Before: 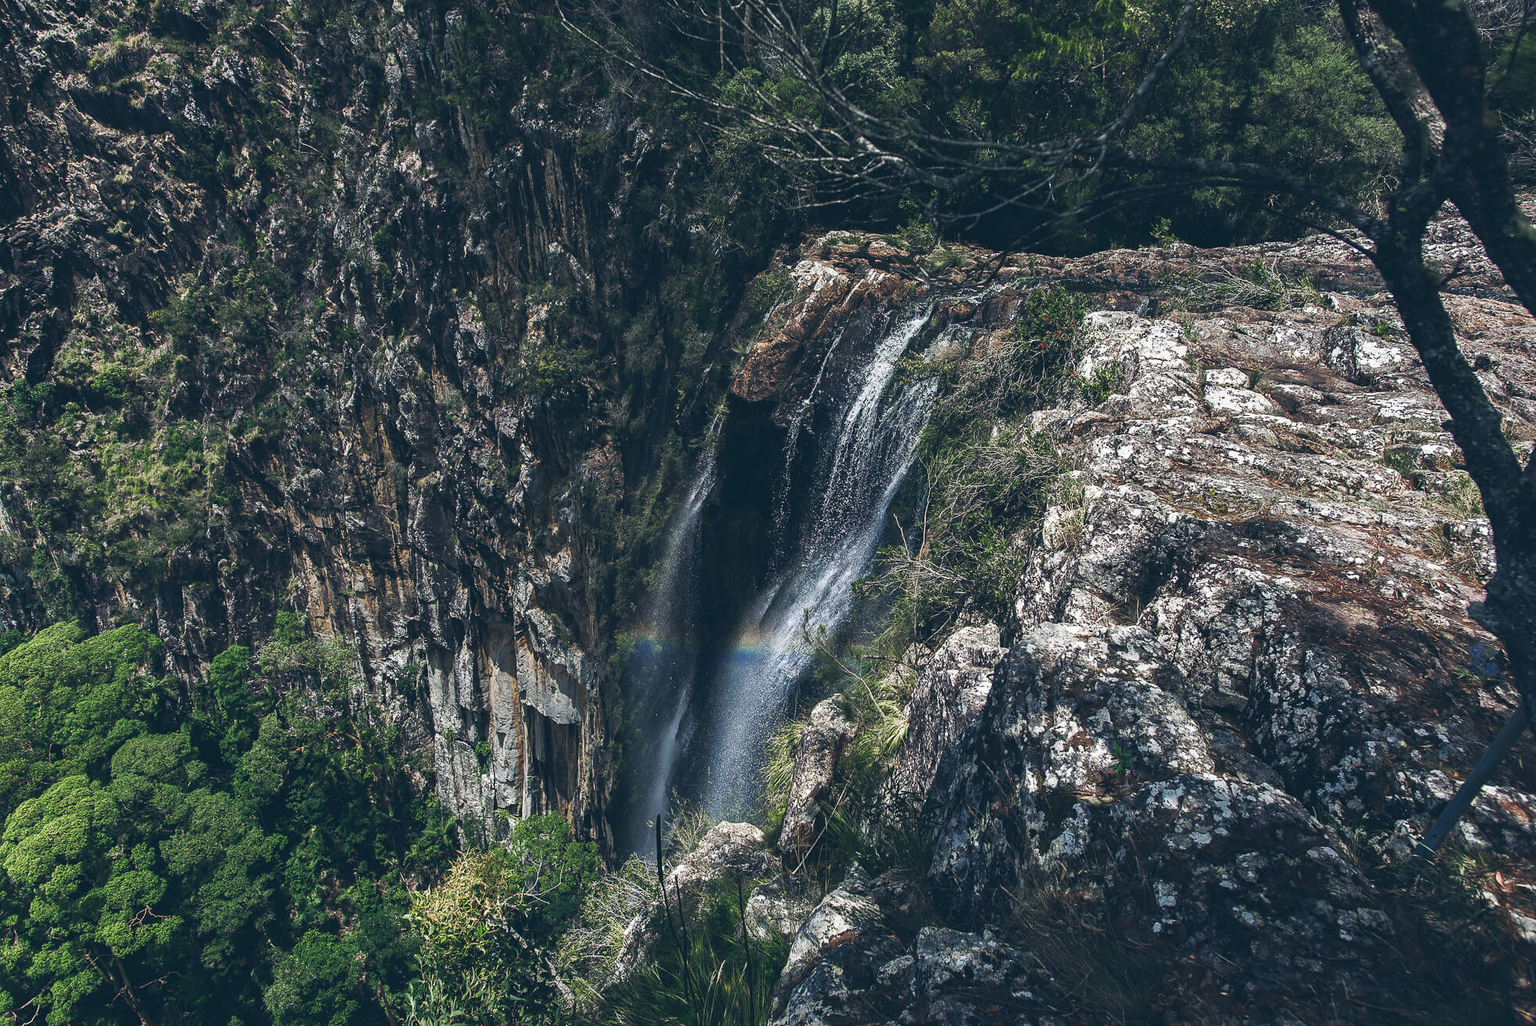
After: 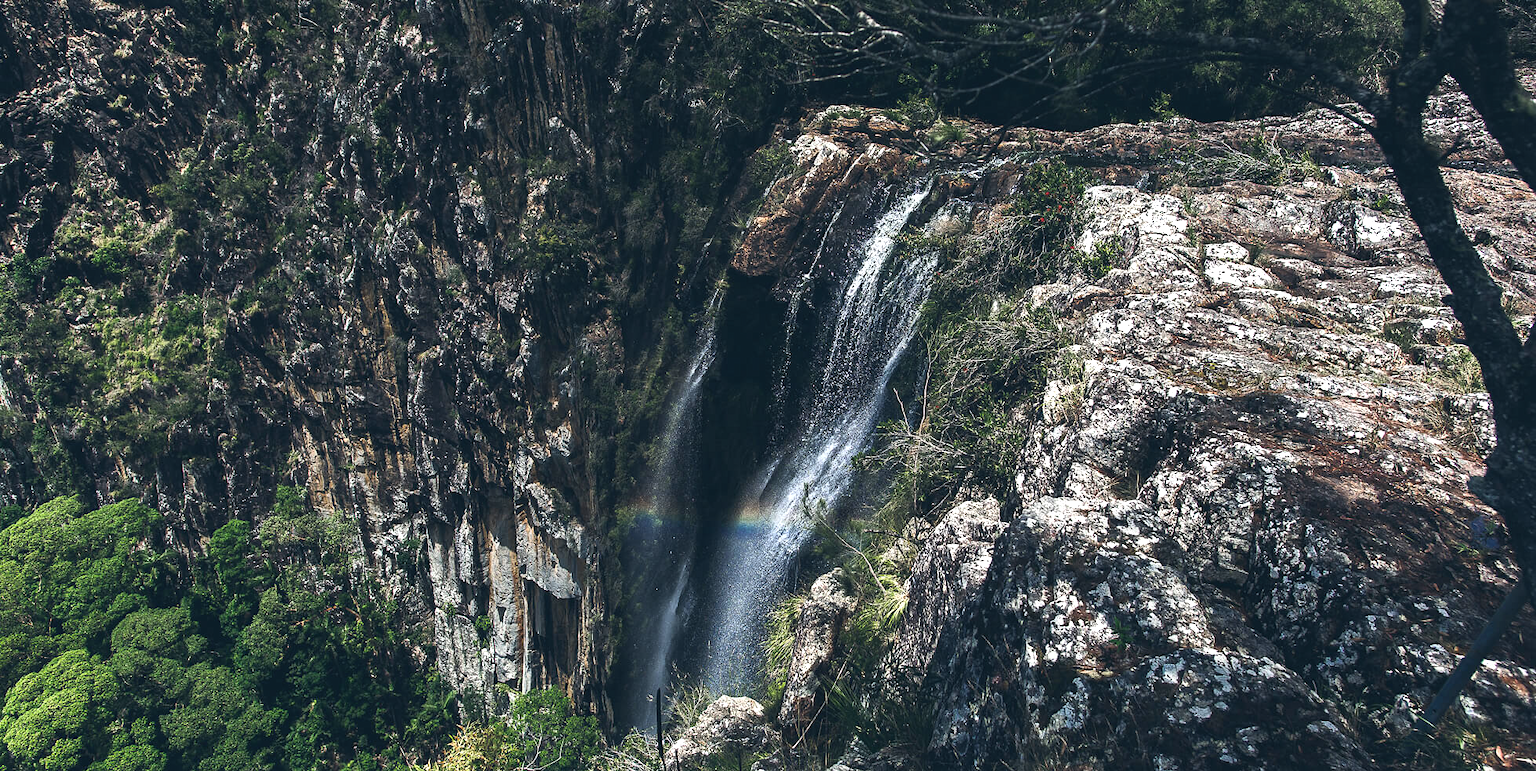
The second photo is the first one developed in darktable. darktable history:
color balance rgb: perceptual saturation grading › global saturation 0.017%, perceptual brilliance grading › highlights 14.439%, perceptual brilliance grading › mid-tones -5.228%, perceptual brilliance grading › shadows -26.489%, global vibrance 9.423%
contrast brightness saturation: contrast 0.029, brightness 0.059, saturation 0.123
crop and rotate: top 12.245%, bottom 12.512%
